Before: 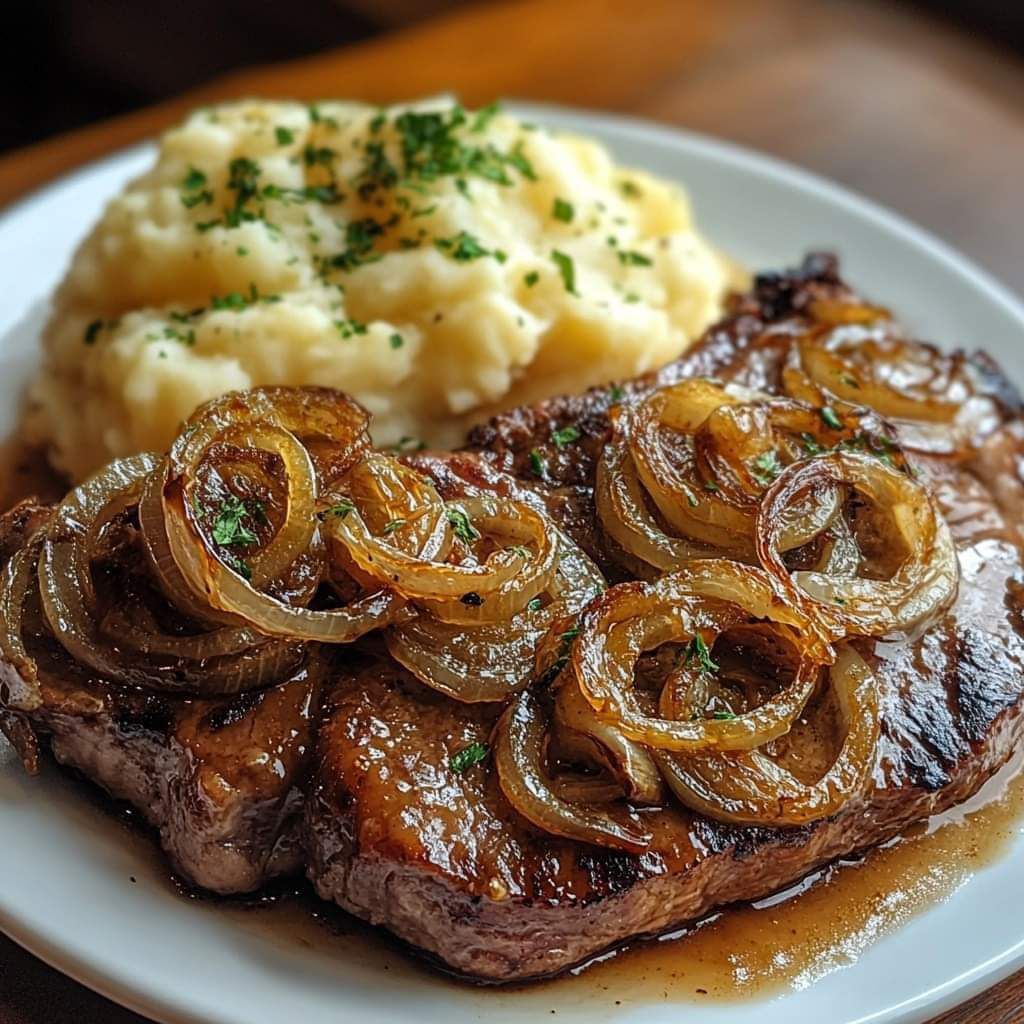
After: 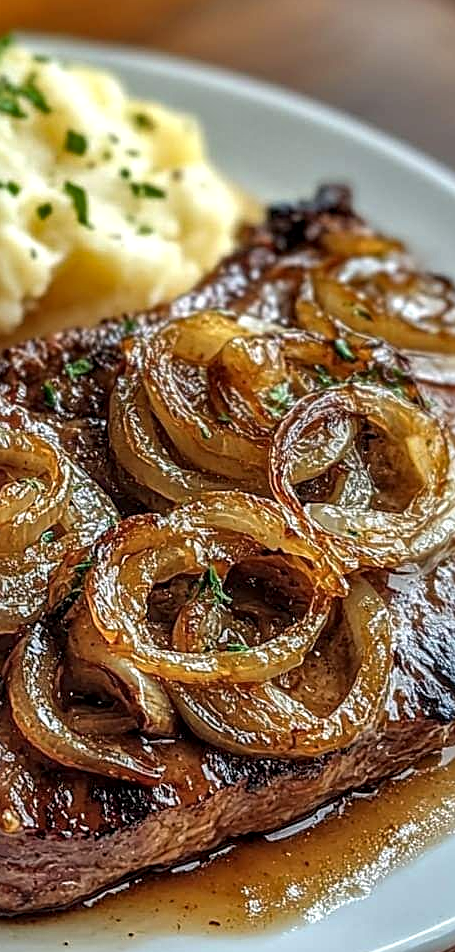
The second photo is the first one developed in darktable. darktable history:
crop: left 47.628%, top 6.643%, right 7.874%
sharpen: on, module defaults
shadows and highlights: shadows 60, highlights -60.23, soften with gaussian
local contrast: detail 130%
